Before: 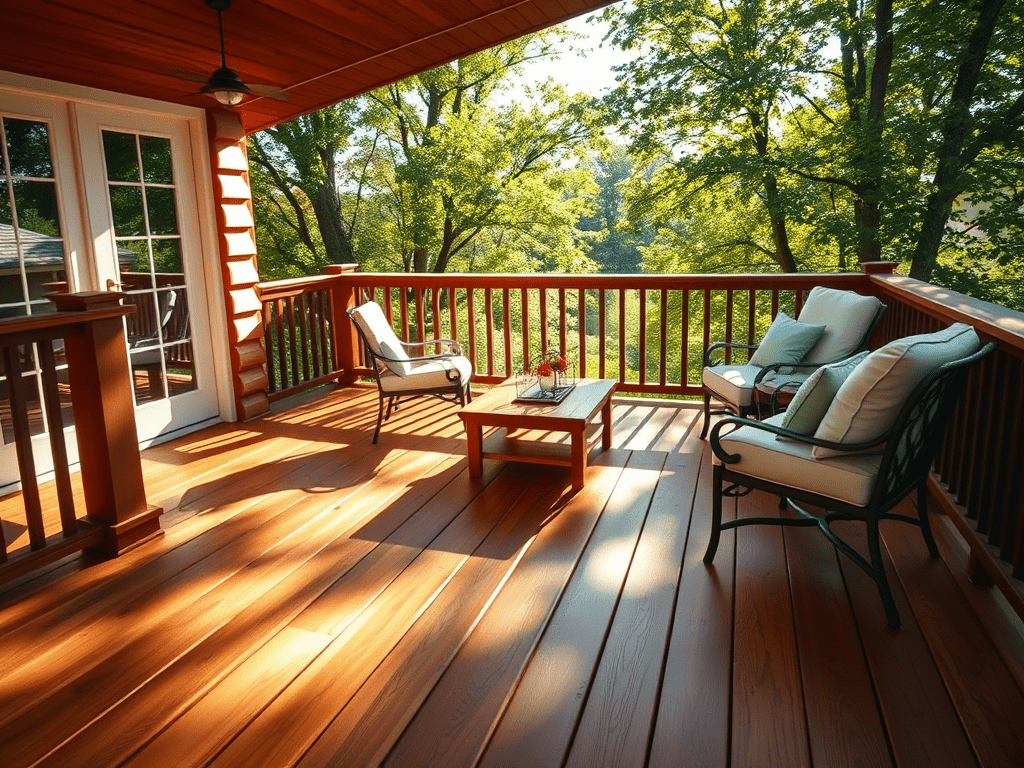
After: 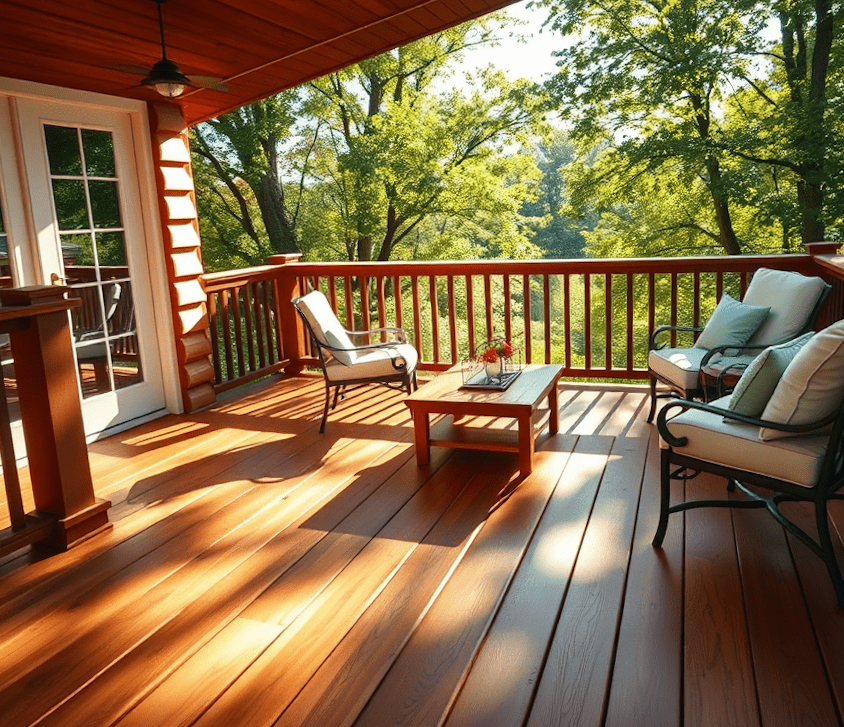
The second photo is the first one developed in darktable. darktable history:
shadows and highlights: radius 331.84, shadows 53.55, highlights -100, compress 94.63%, highlights color adjustment 73.23%, soften with gaussian
crop and rotate: angle 1°, left 4.281%, top 0.642%, right 11.383%, bottom 2.486%
